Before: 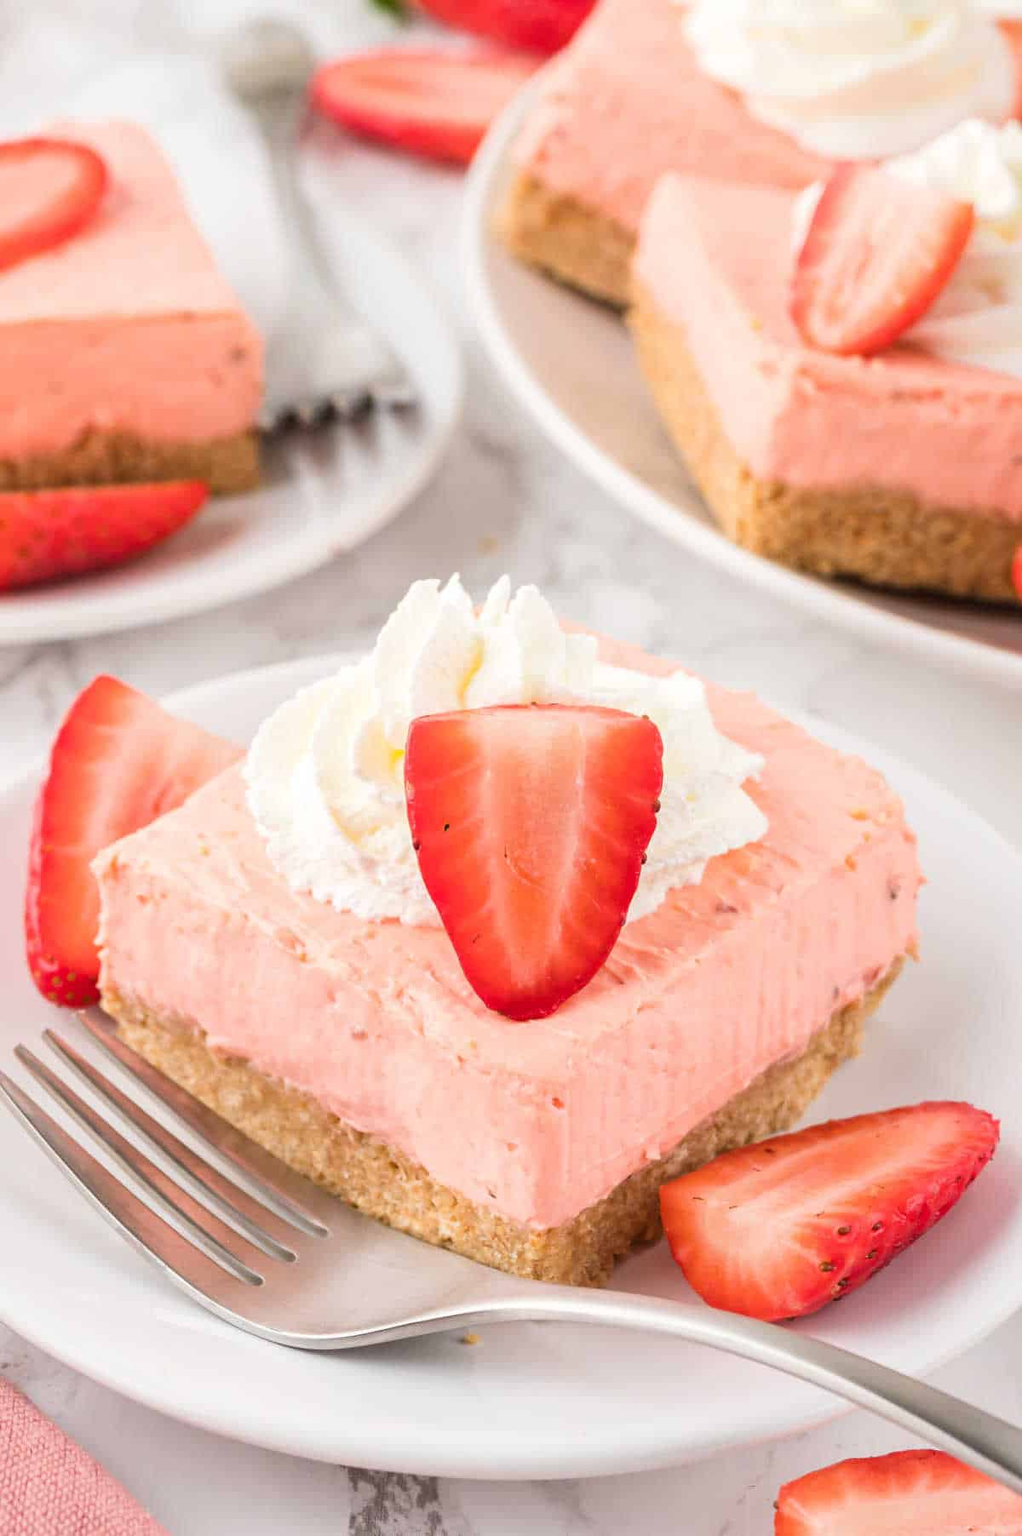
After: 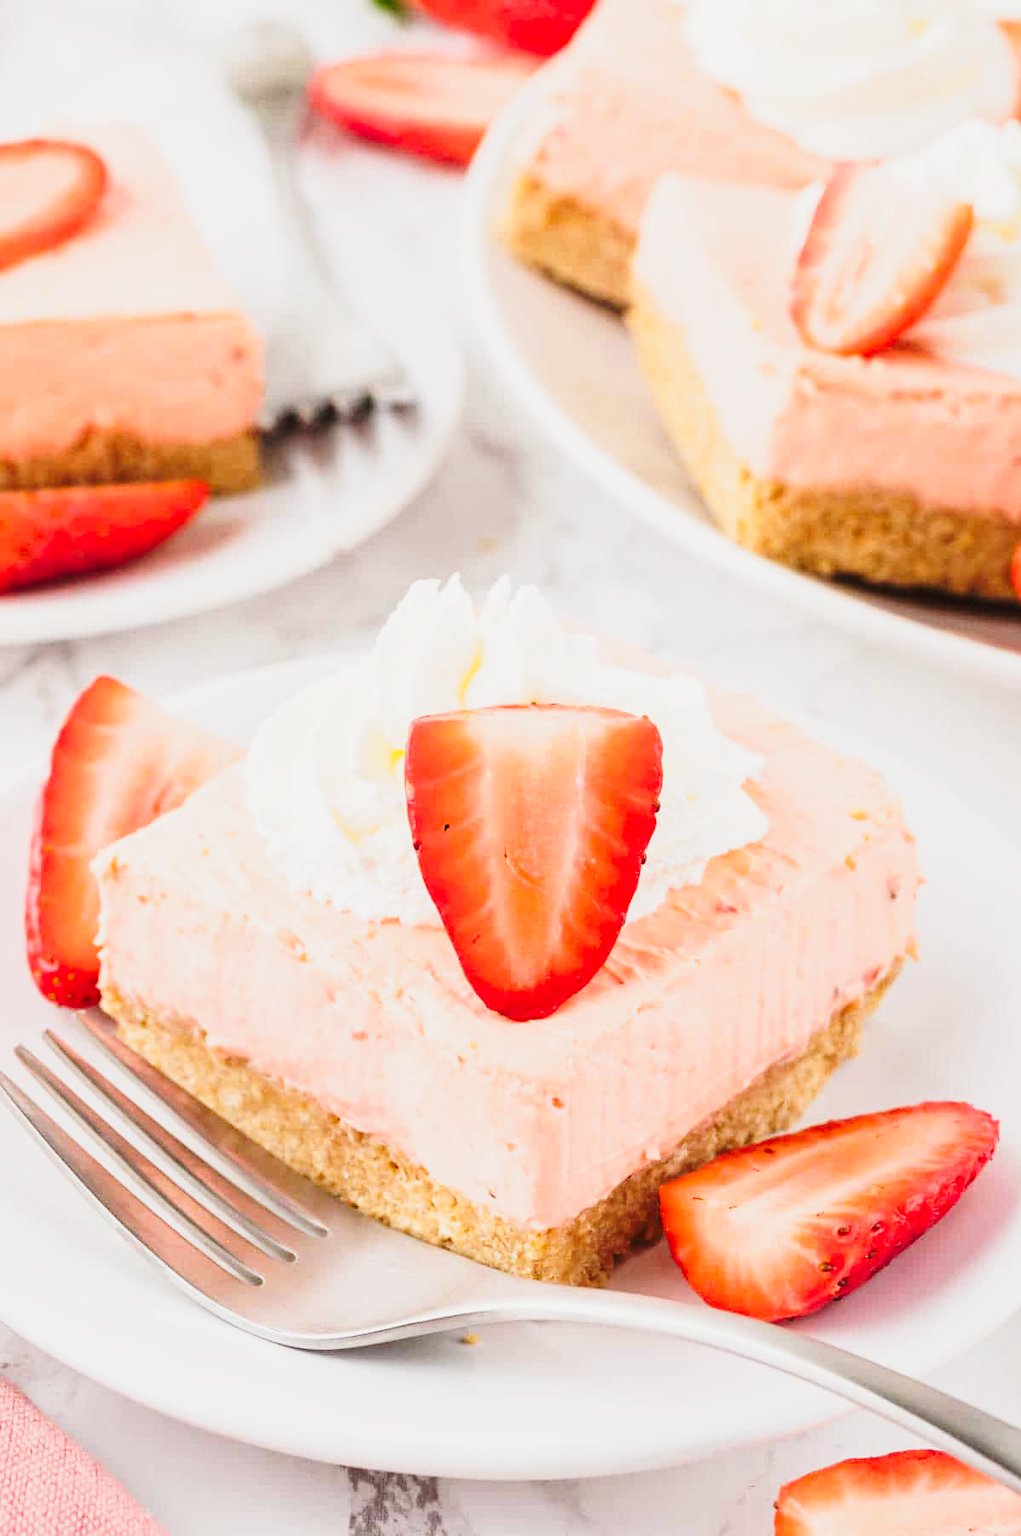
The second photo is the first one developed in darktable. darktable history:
tone curve: curves: ch0 [(0, 0.026) (0.058, 0.049) (0.246, 0.214) (0.437, 0.498) (0.55, 0.644) (0.657, 0.767) (0.822, 0.9) (1, 0.961)]; ch1 [(0, 0) (0.346, 0.307) (0.408, 0.369) (0.453, 0.457) (0.476, 0.489) (0.502, 0.493) (0.521, 0.515) (0.537, 0.531) (0.612, 0.641) (0.676, 0.728) (1, 1)]; ch2 [(0, 0) (0.346, 0.34) (0.434, 0.46) (0.485, 0.494) (0.5, 0.494) (0.511, 0.504) (0.537, 0.551) (0.579, 0.599) (0.625, 0.686) (1, 1)], preserve colors none
